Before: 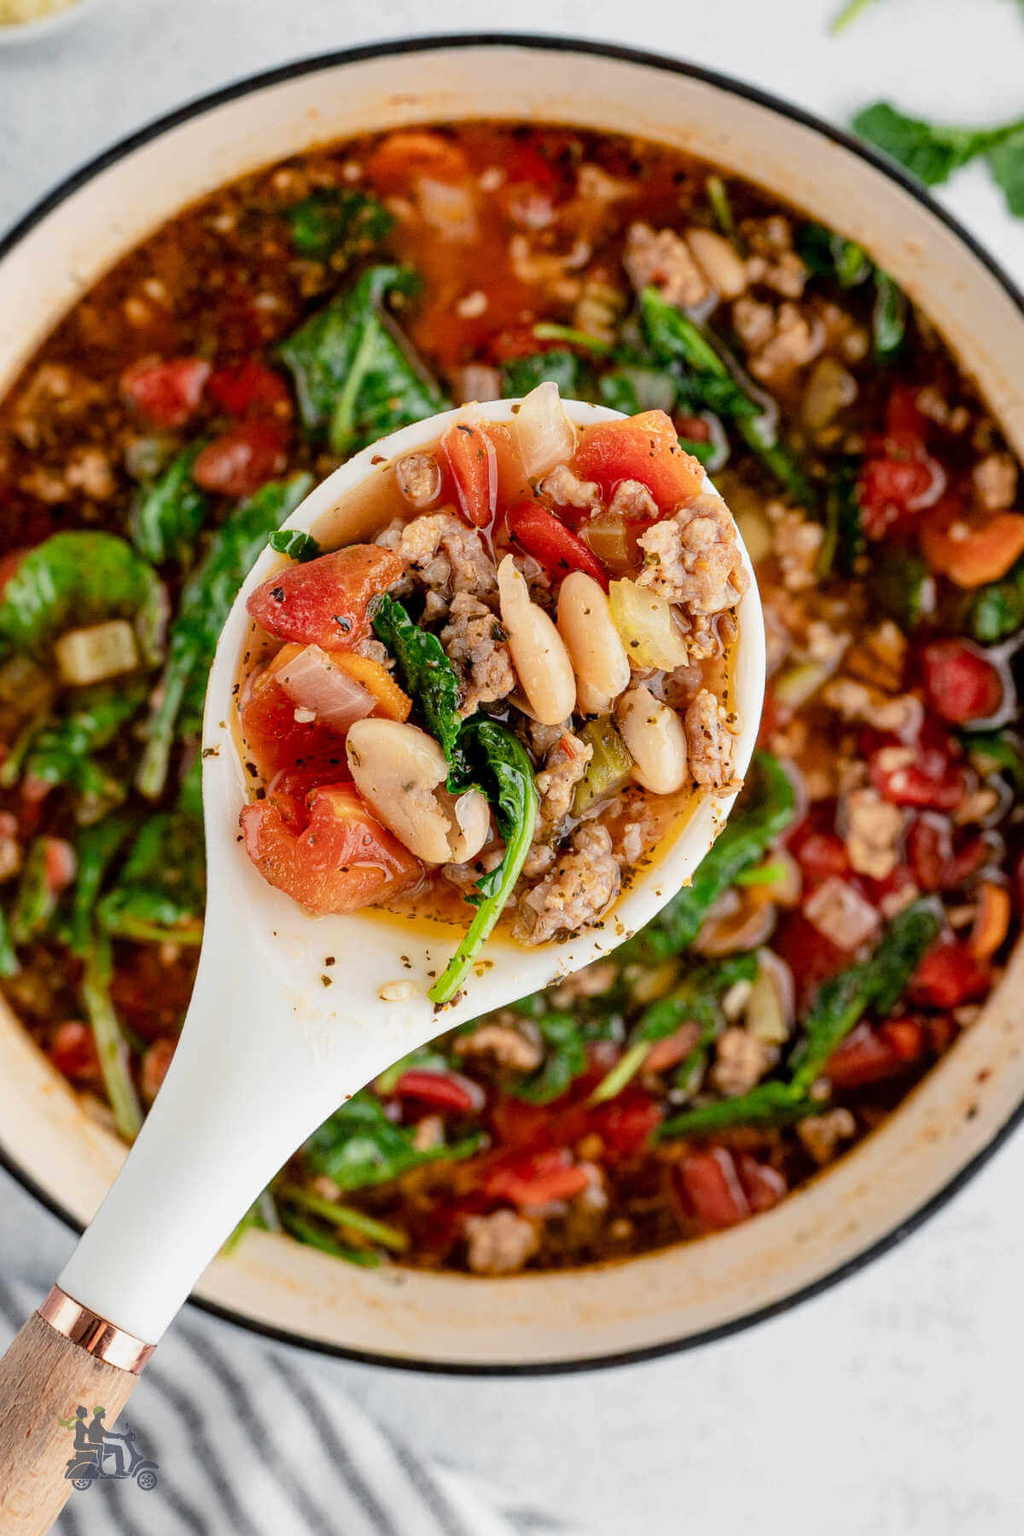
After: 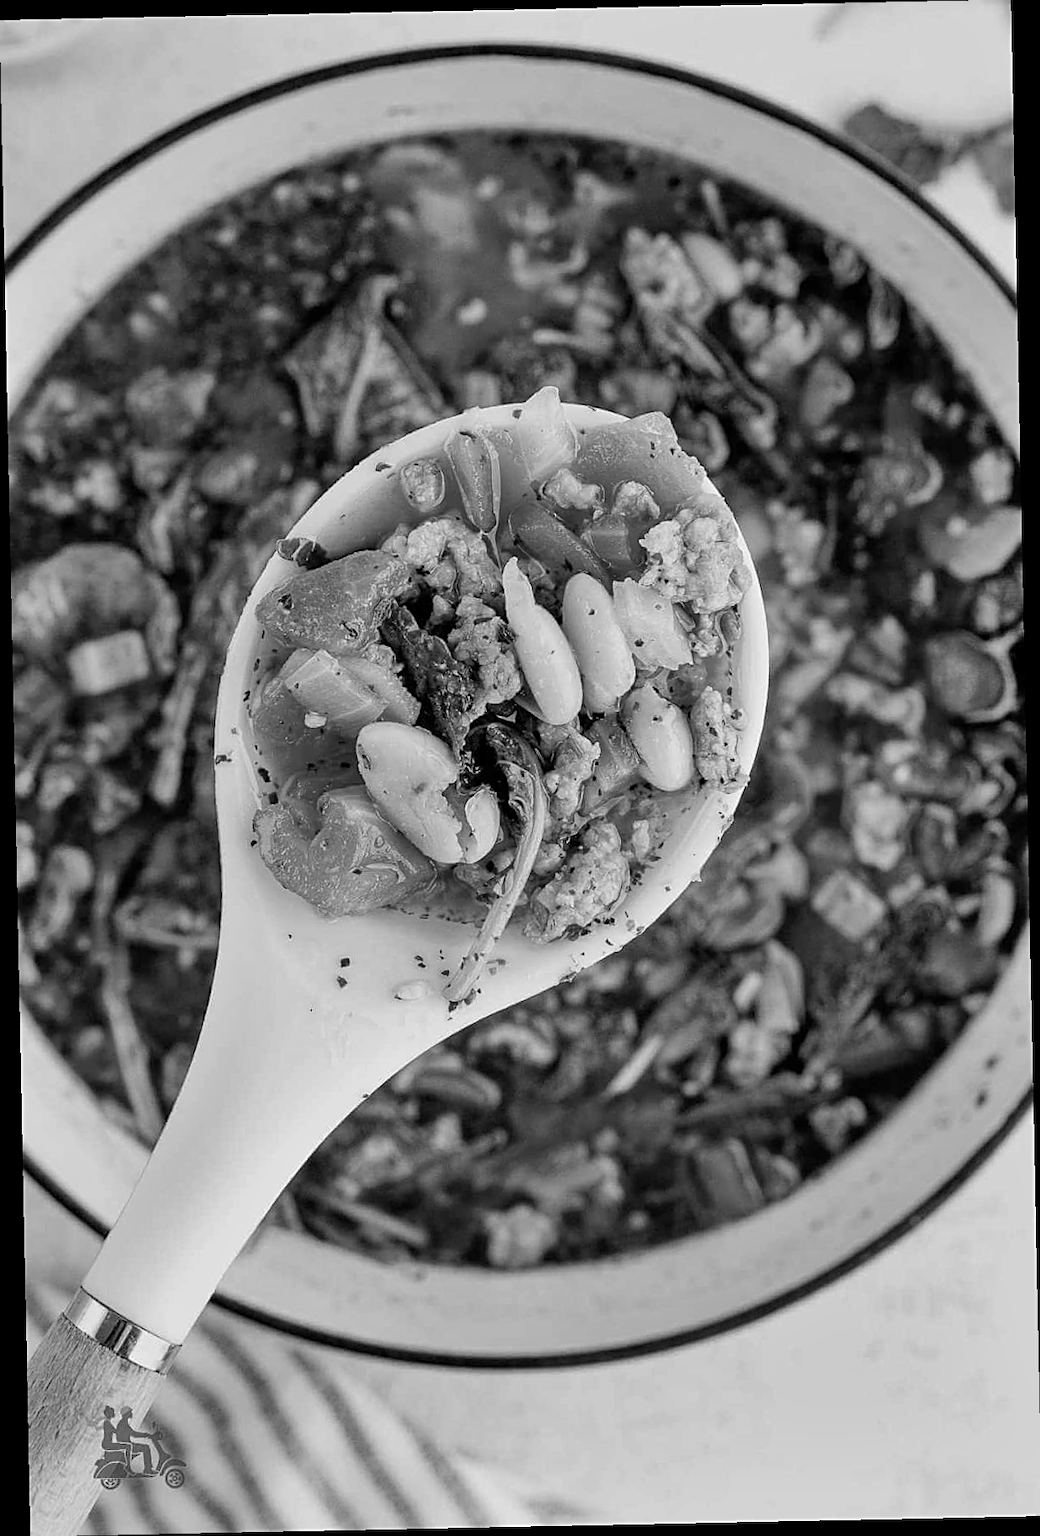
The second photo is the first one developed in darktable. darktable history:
monochrome: a 73.58, b 64.21
sharpen: on, module defaults
rotate and perspective: rotation -1.17°, automatic cropping off
shadows and highlights: shadows 43.71, white point adjustment -1.46, soften with gaussian
